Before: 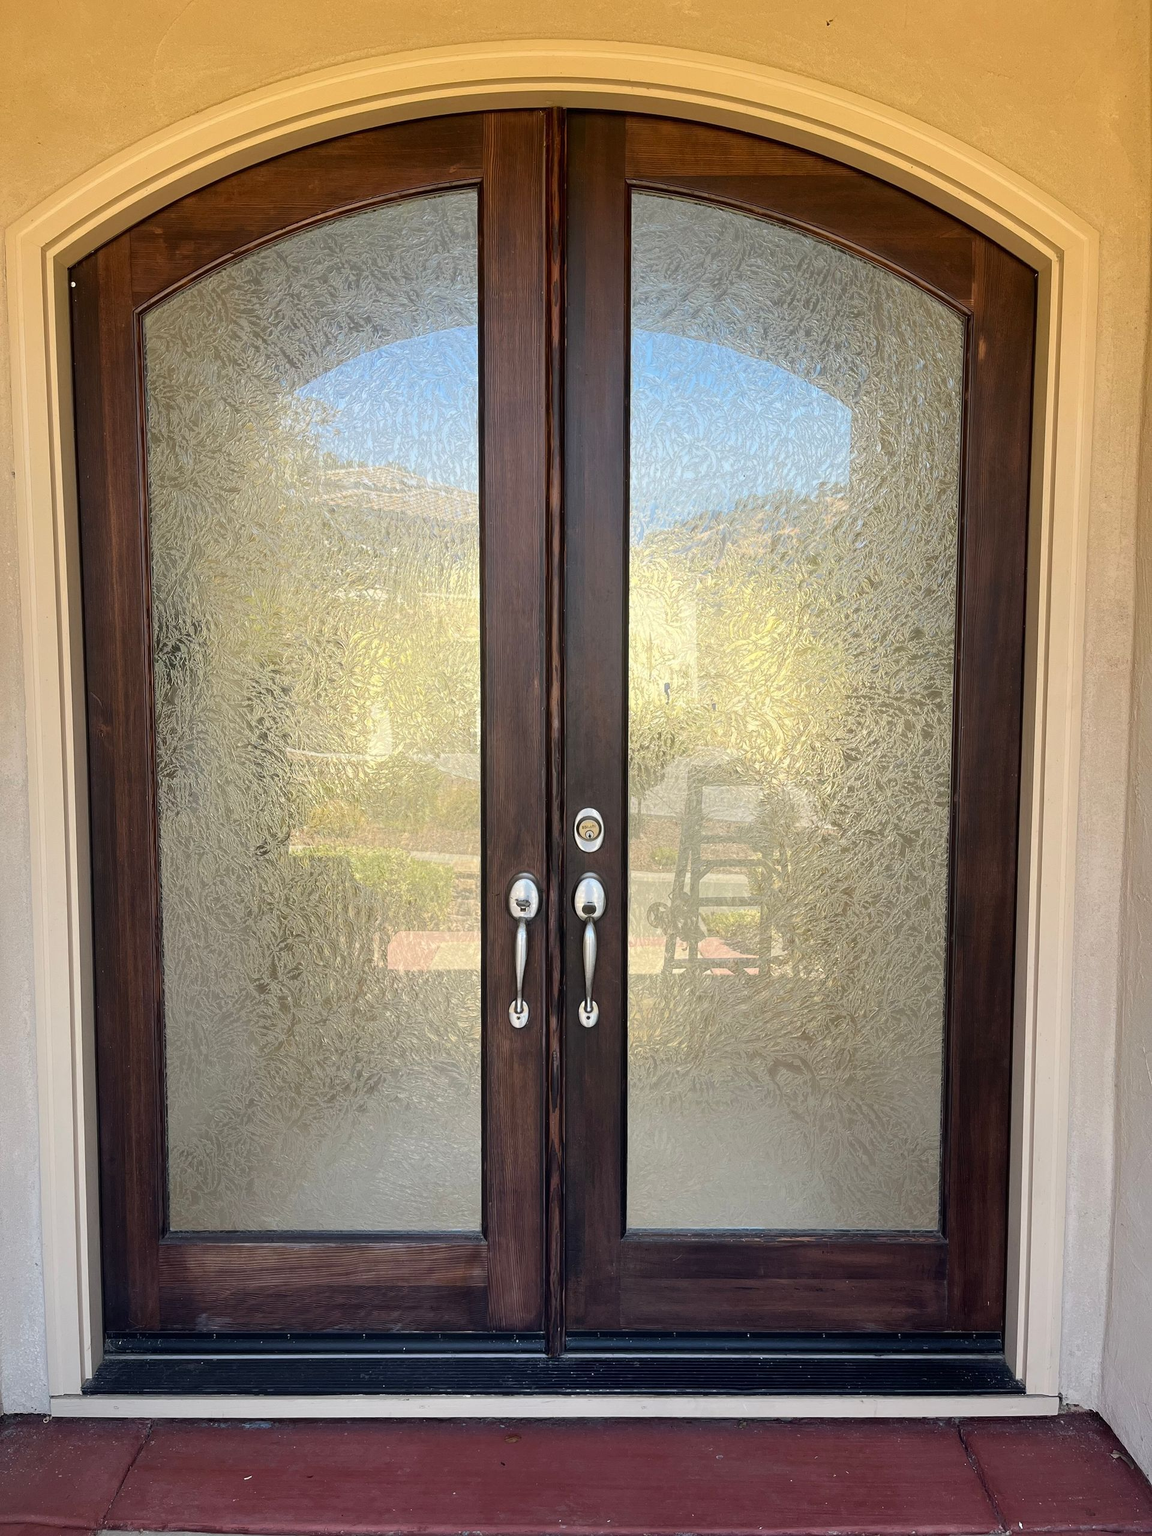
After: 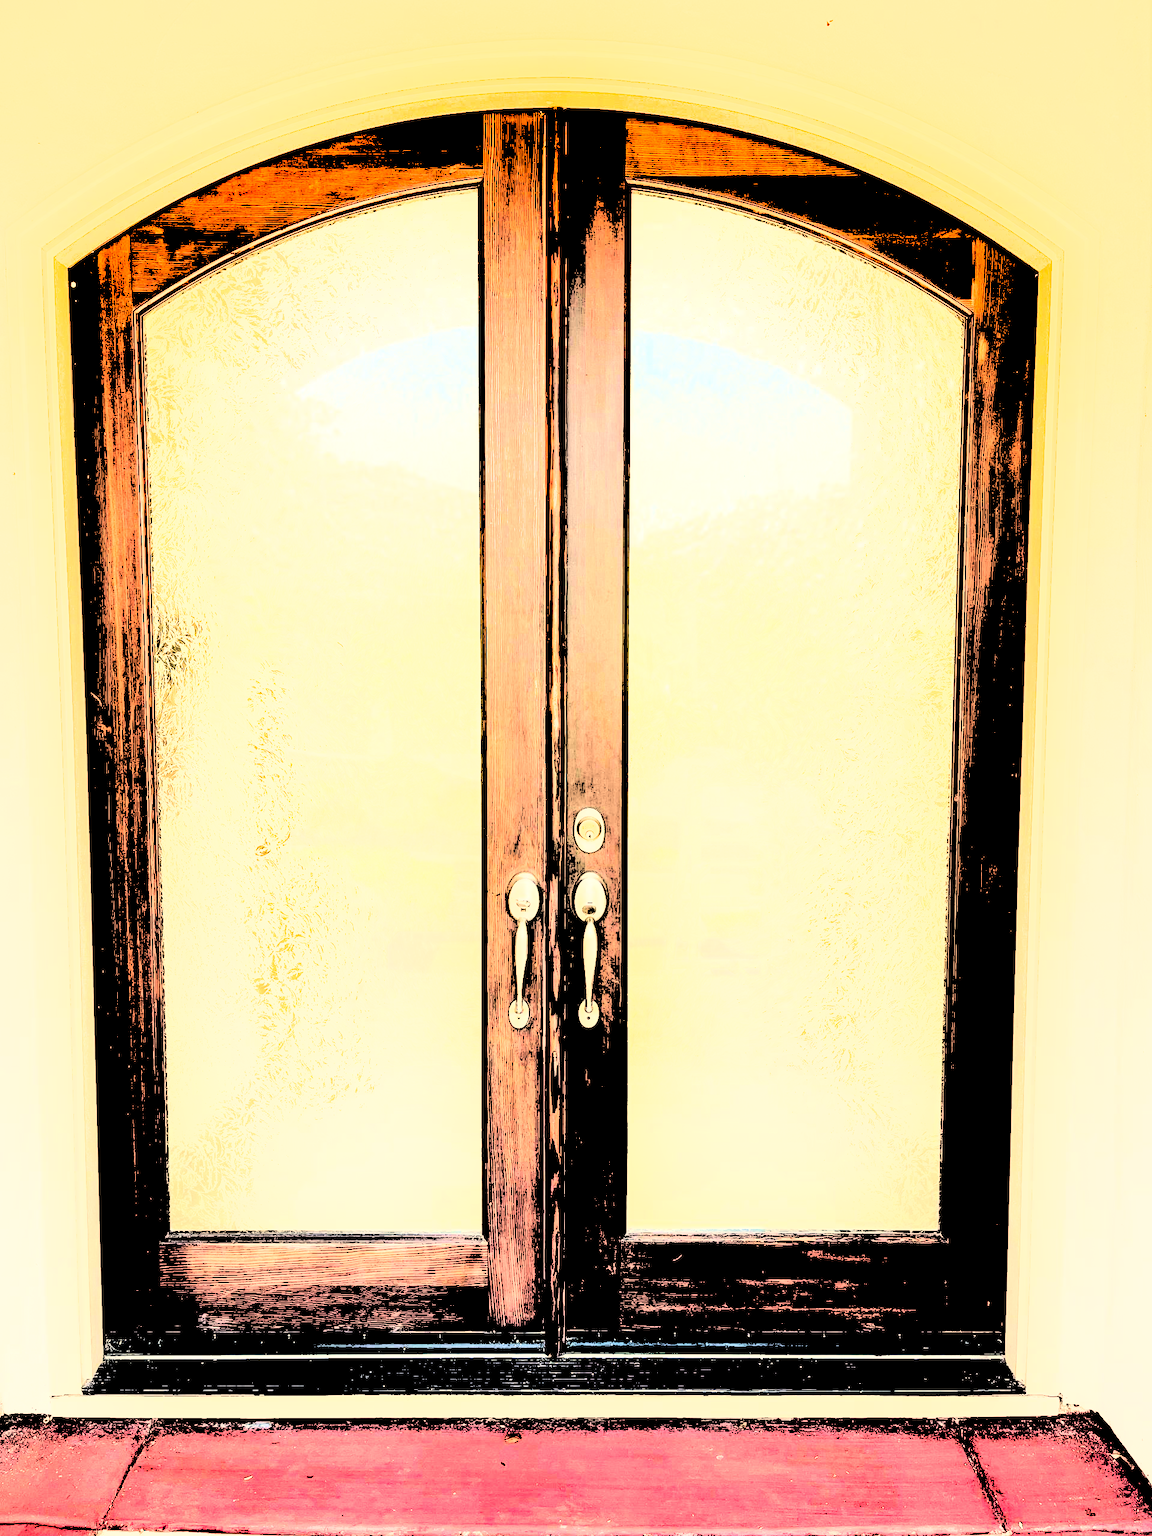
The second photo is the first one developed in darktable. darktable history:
white balance: red 1.138, green 0.996, blue 0.812
levels: levels [0.246, 0.246, 0.506]
shadows and highlights: low approximation 0.01, soften with gaussian
